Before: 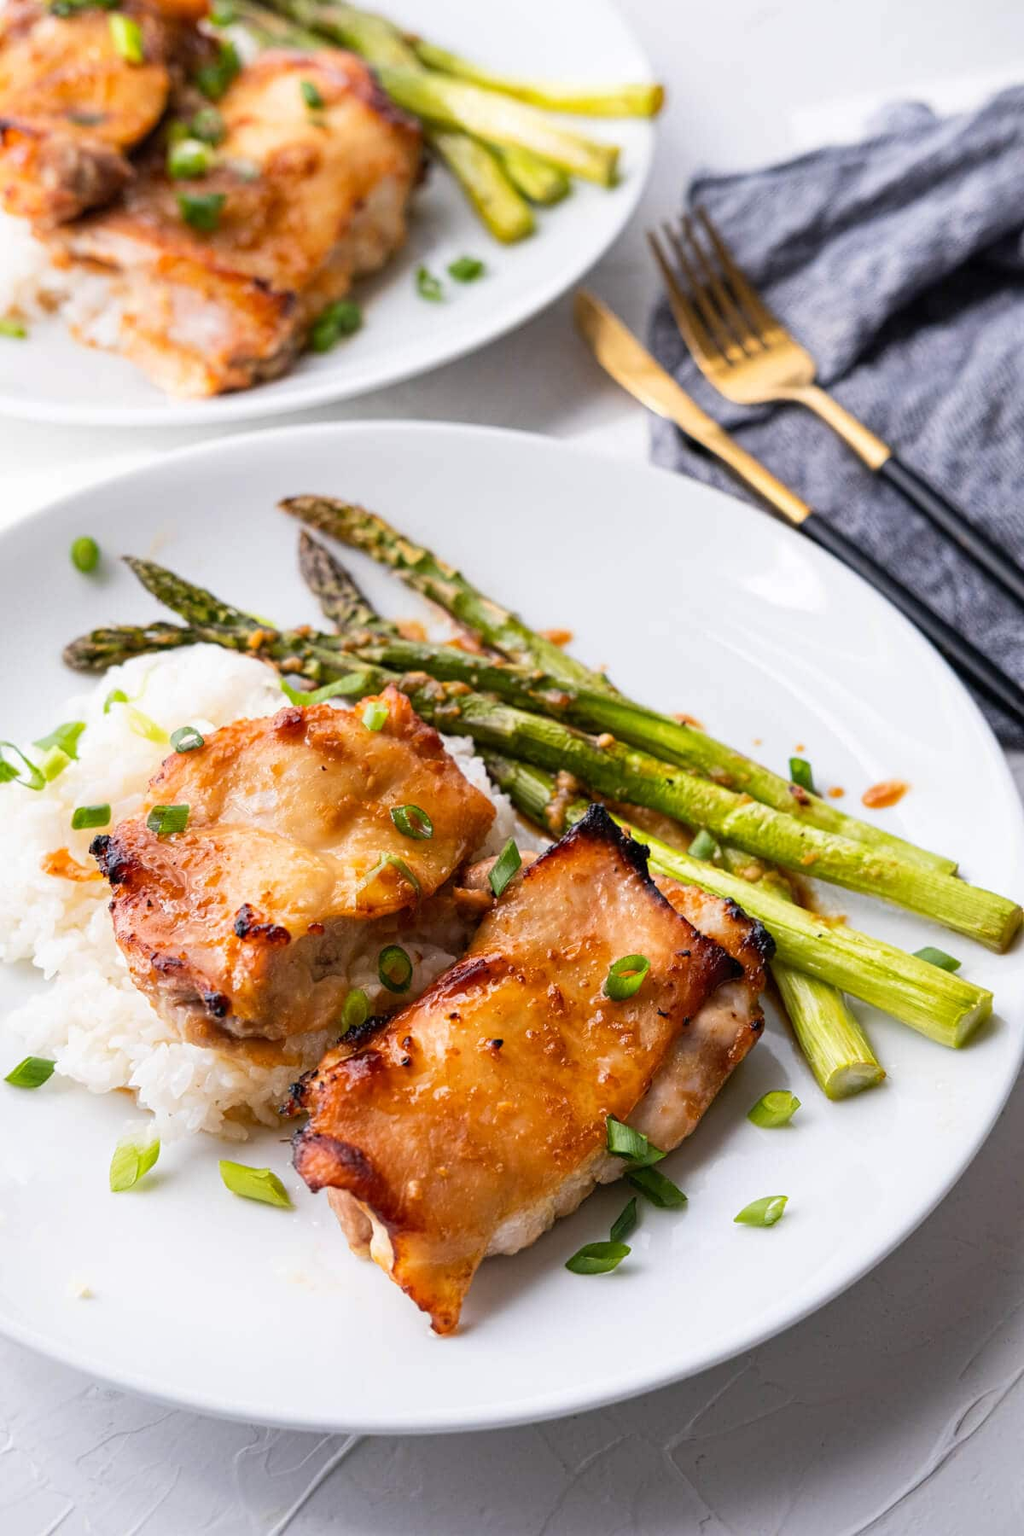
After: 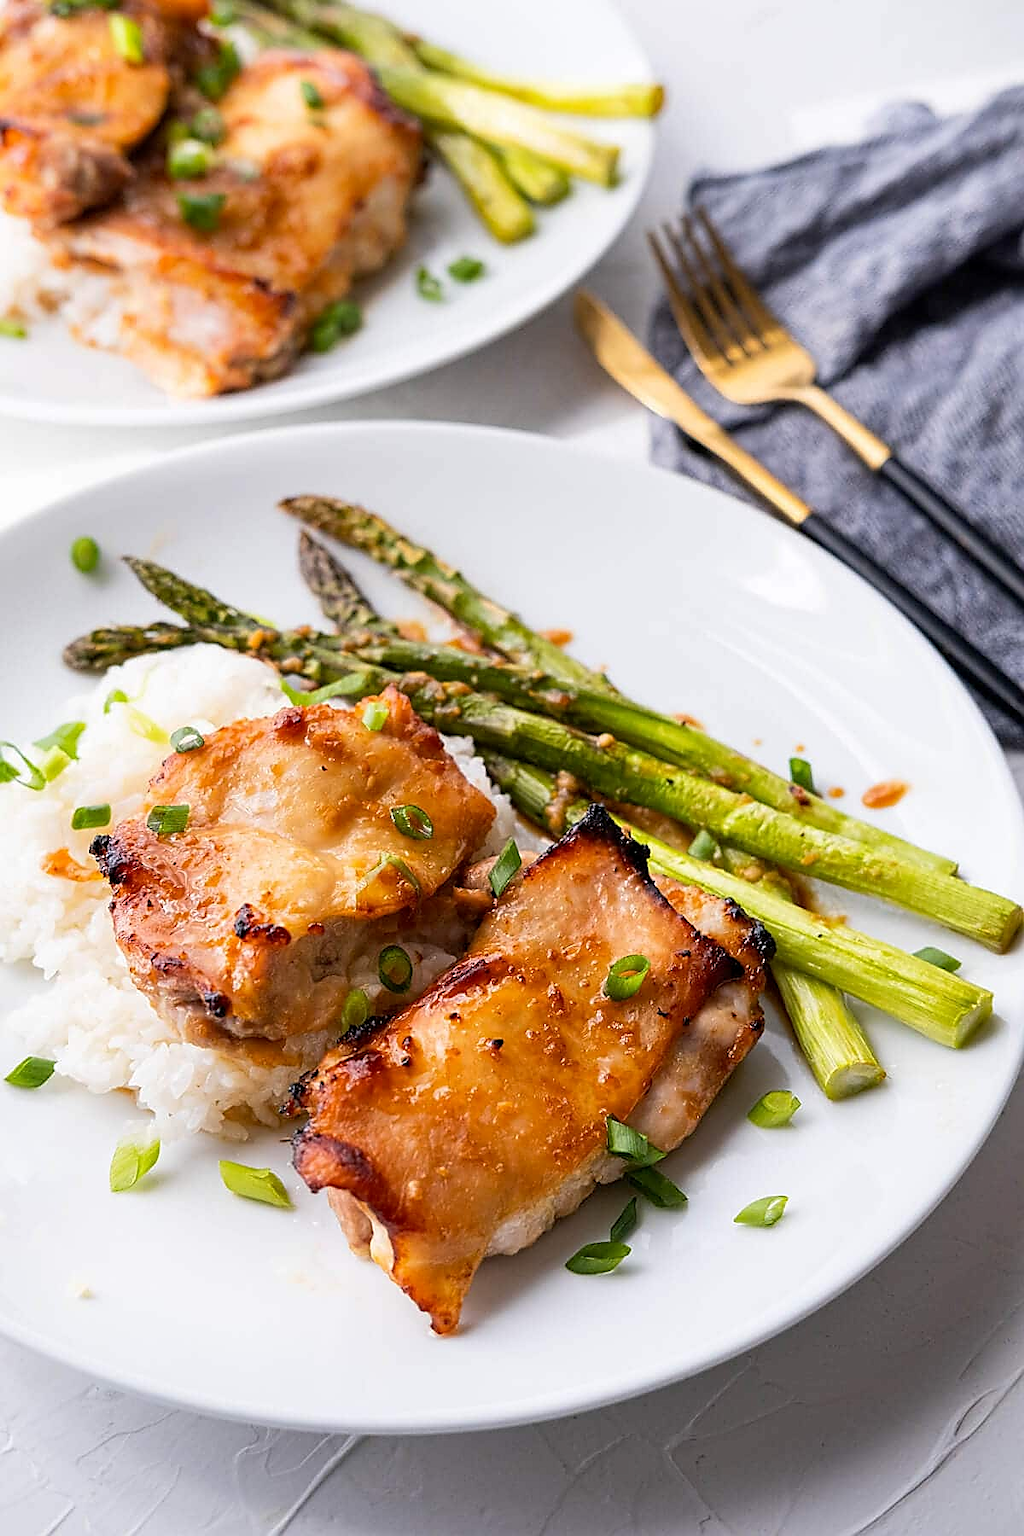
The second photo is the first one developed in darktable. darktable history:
sharpen: radius 1.385, amount 1.239, threshold 0.736
exposure: black level correction 0.001, compensate highlight preservation false
